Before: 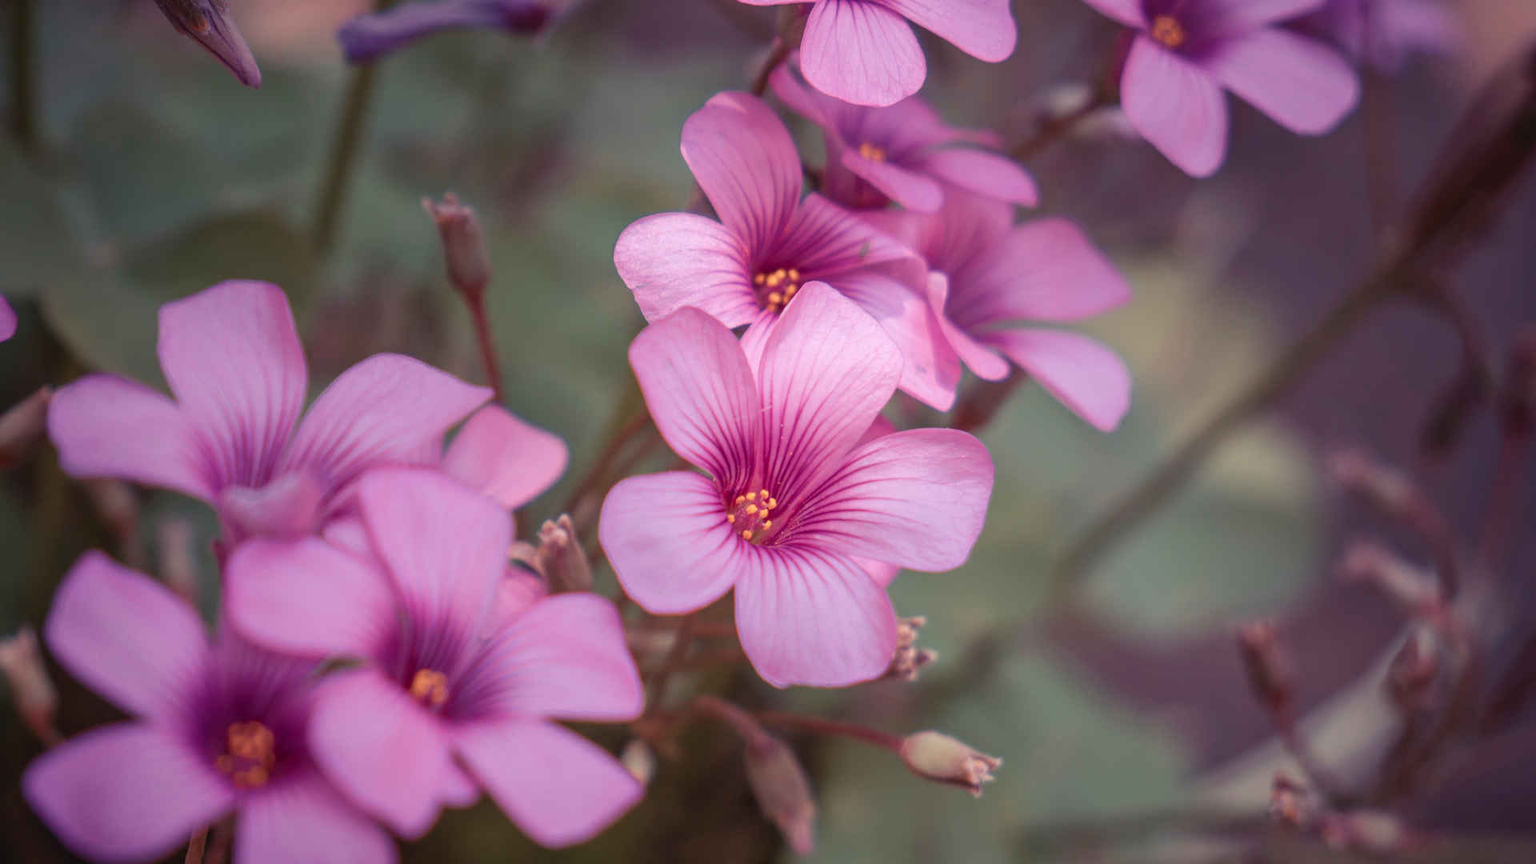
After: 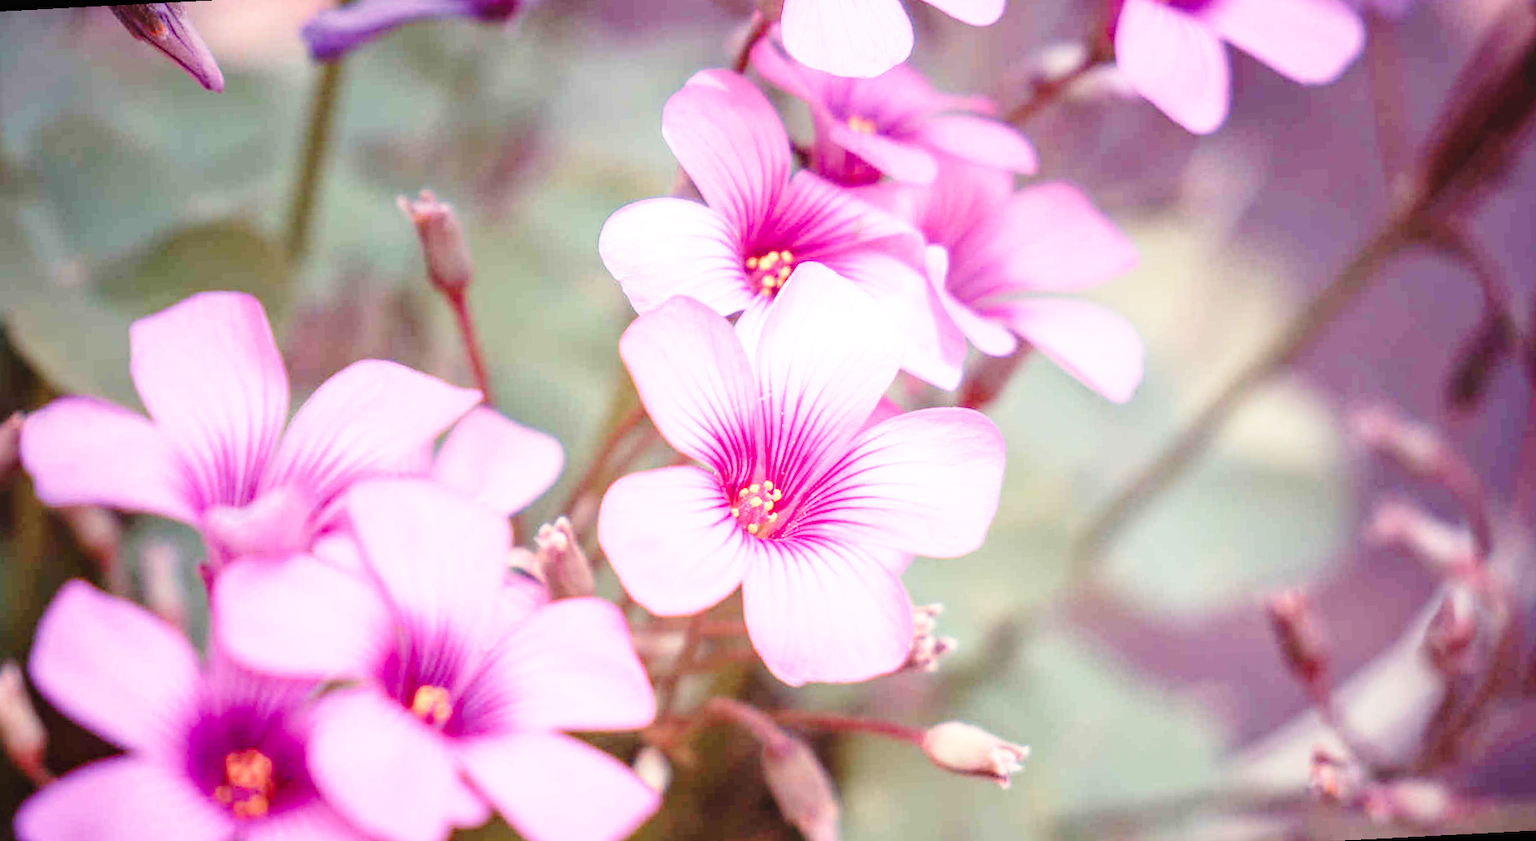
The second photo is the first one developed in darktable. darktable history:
rotate and perspective: rotation -3°, crop left 0.031, crop right 0.968, crop top 0.07, crop bottom 0.93
base curve: curves: ch0 [(0, 0) (0.028, 0.03) (0.105, 0.232) (0.387, 0.748) (0.754, 0.968) (1, 1)], fusion 1, exposure shift 0.576, preserve colors none
exposure: black level correction 0, exposure 0.5 EV, compensate exposure bias true, compensate highlight preservation false
